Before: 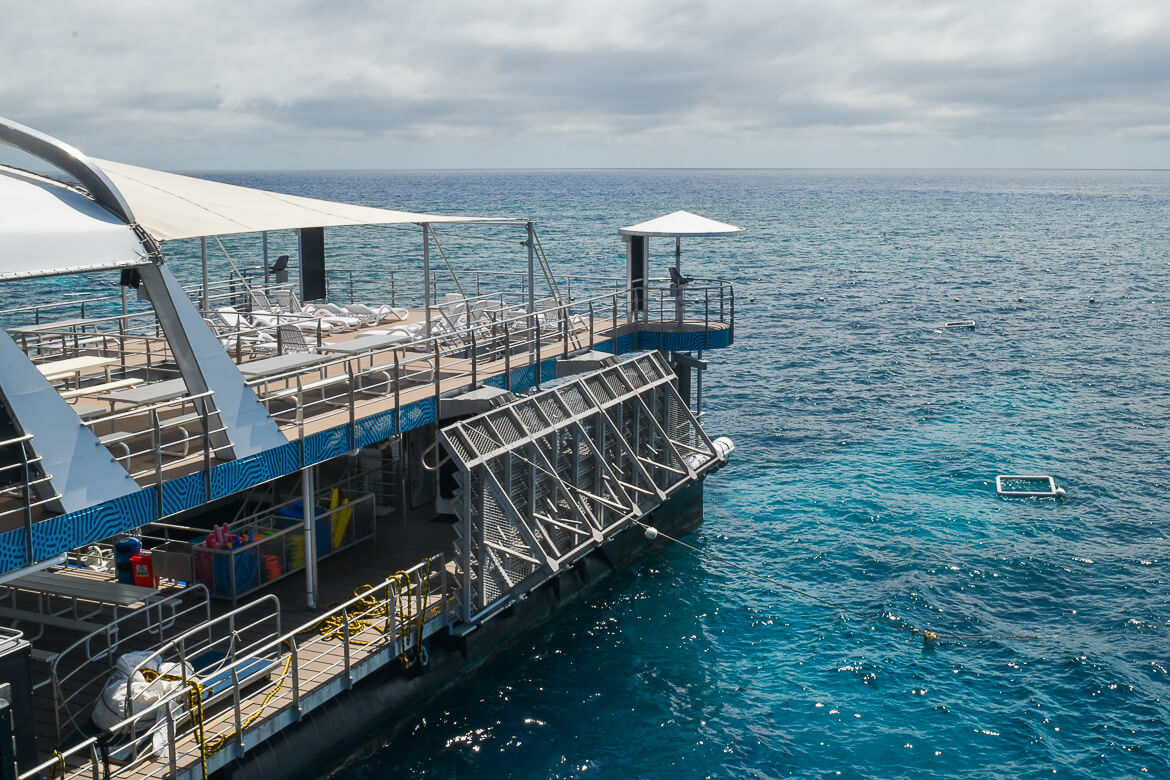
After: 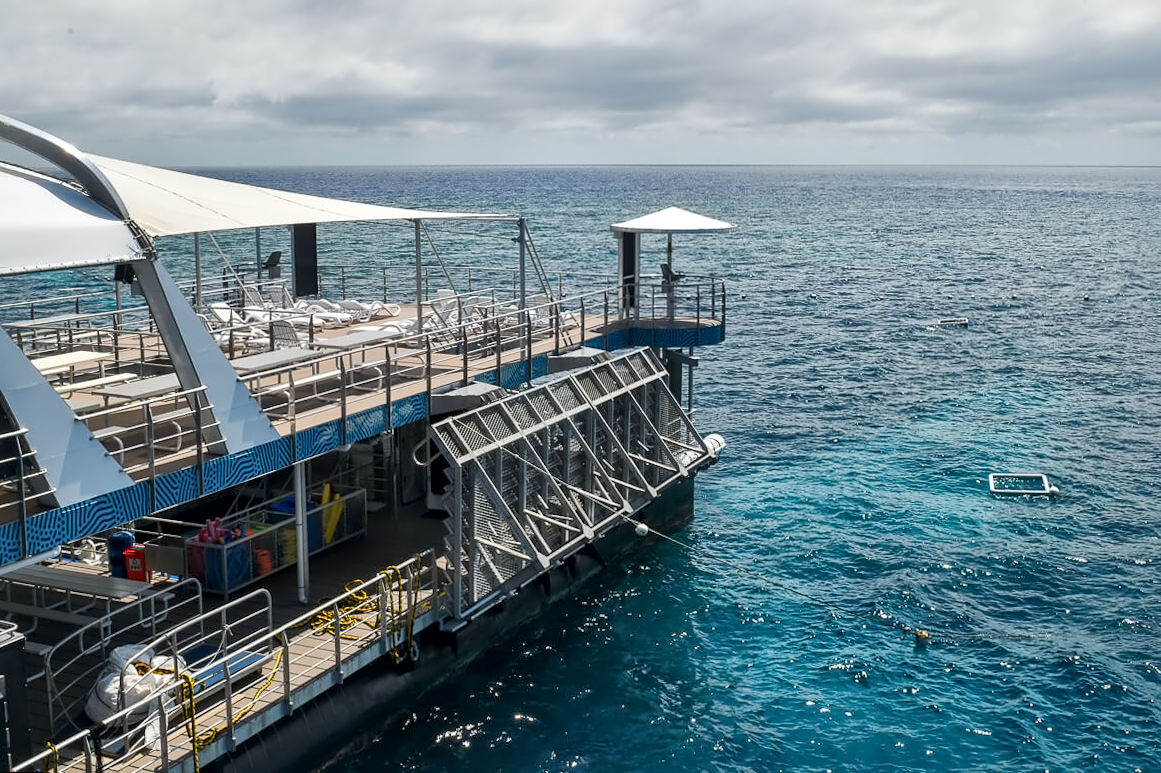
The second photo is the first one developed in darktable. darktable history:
contrast equalizer: y [[0.5 ×4, 0.524, 0.59], [0.5 ×6], [0.5 ×6], [0, 0, 0, 0.01, 0.045, 0.012], [0, 0, 0, 0.044, 0.195, 0.131]]
rotate and perspective: rotation 0.192°, lens shift (horizontal) -0.015, crop left 0.005, crop right 0.996, crop top 0.006, crop bottom 0.99
local contrast: mode bilateral grid, contrast 20, coarseness 50, detail 148%, midtone range 0.2
